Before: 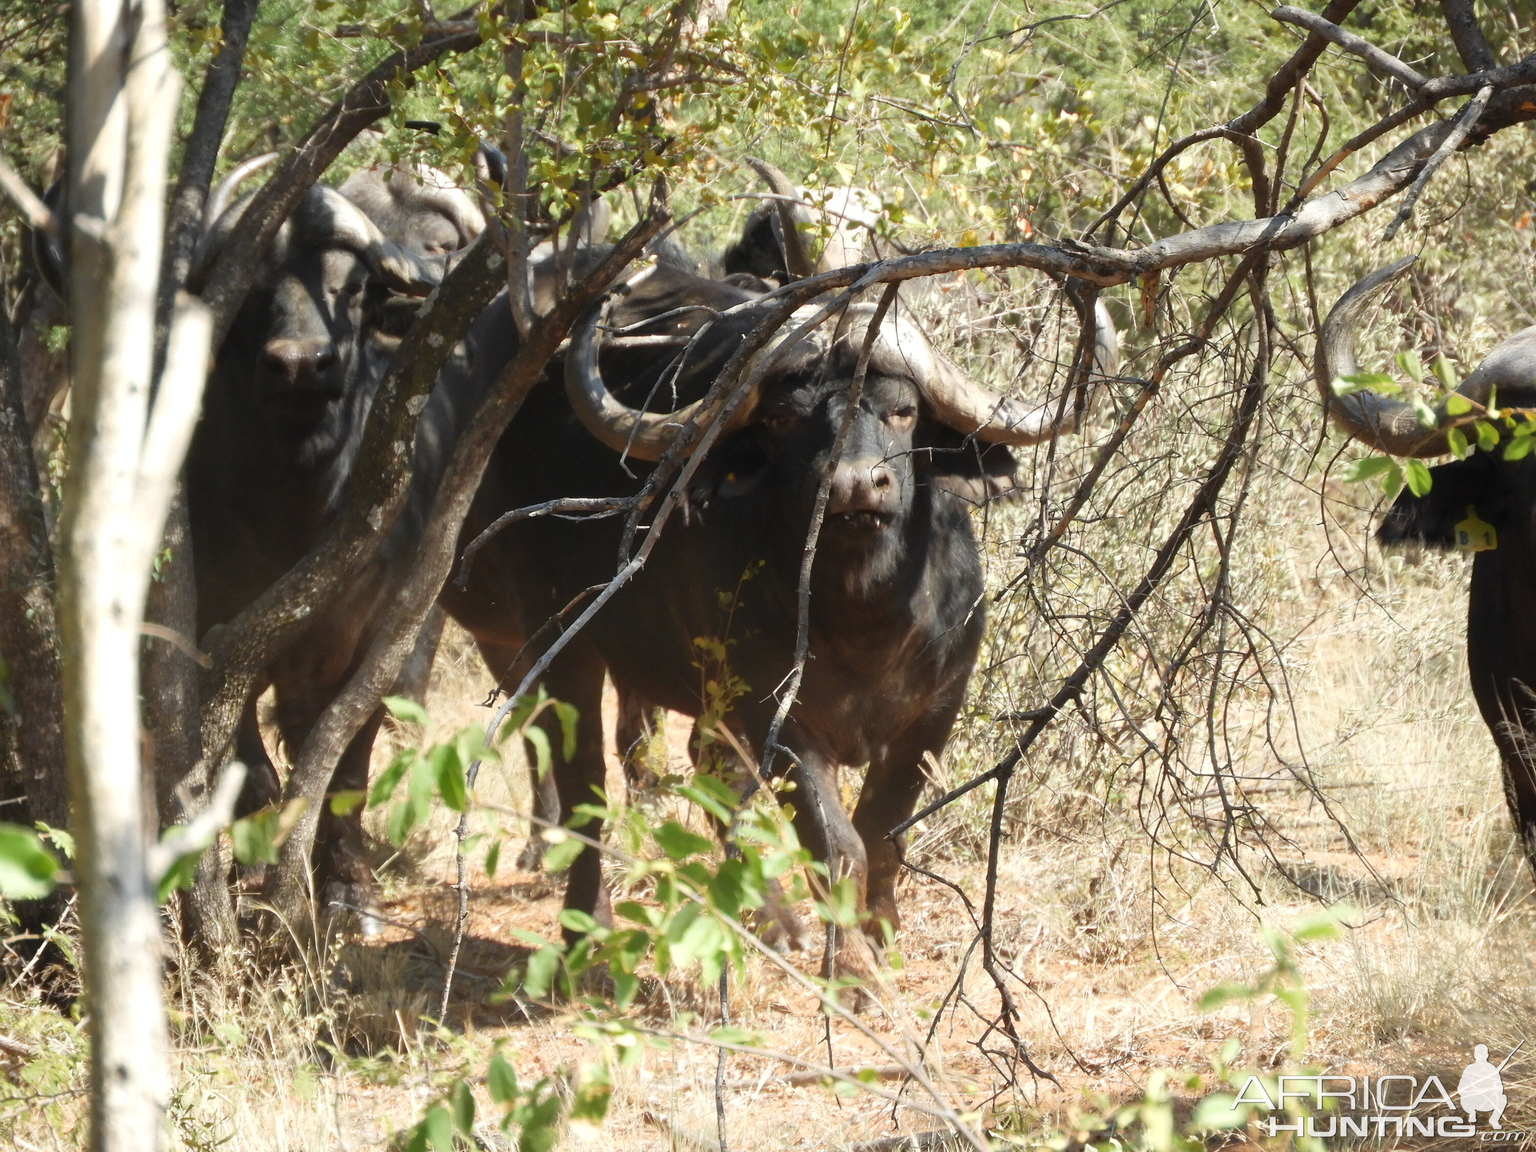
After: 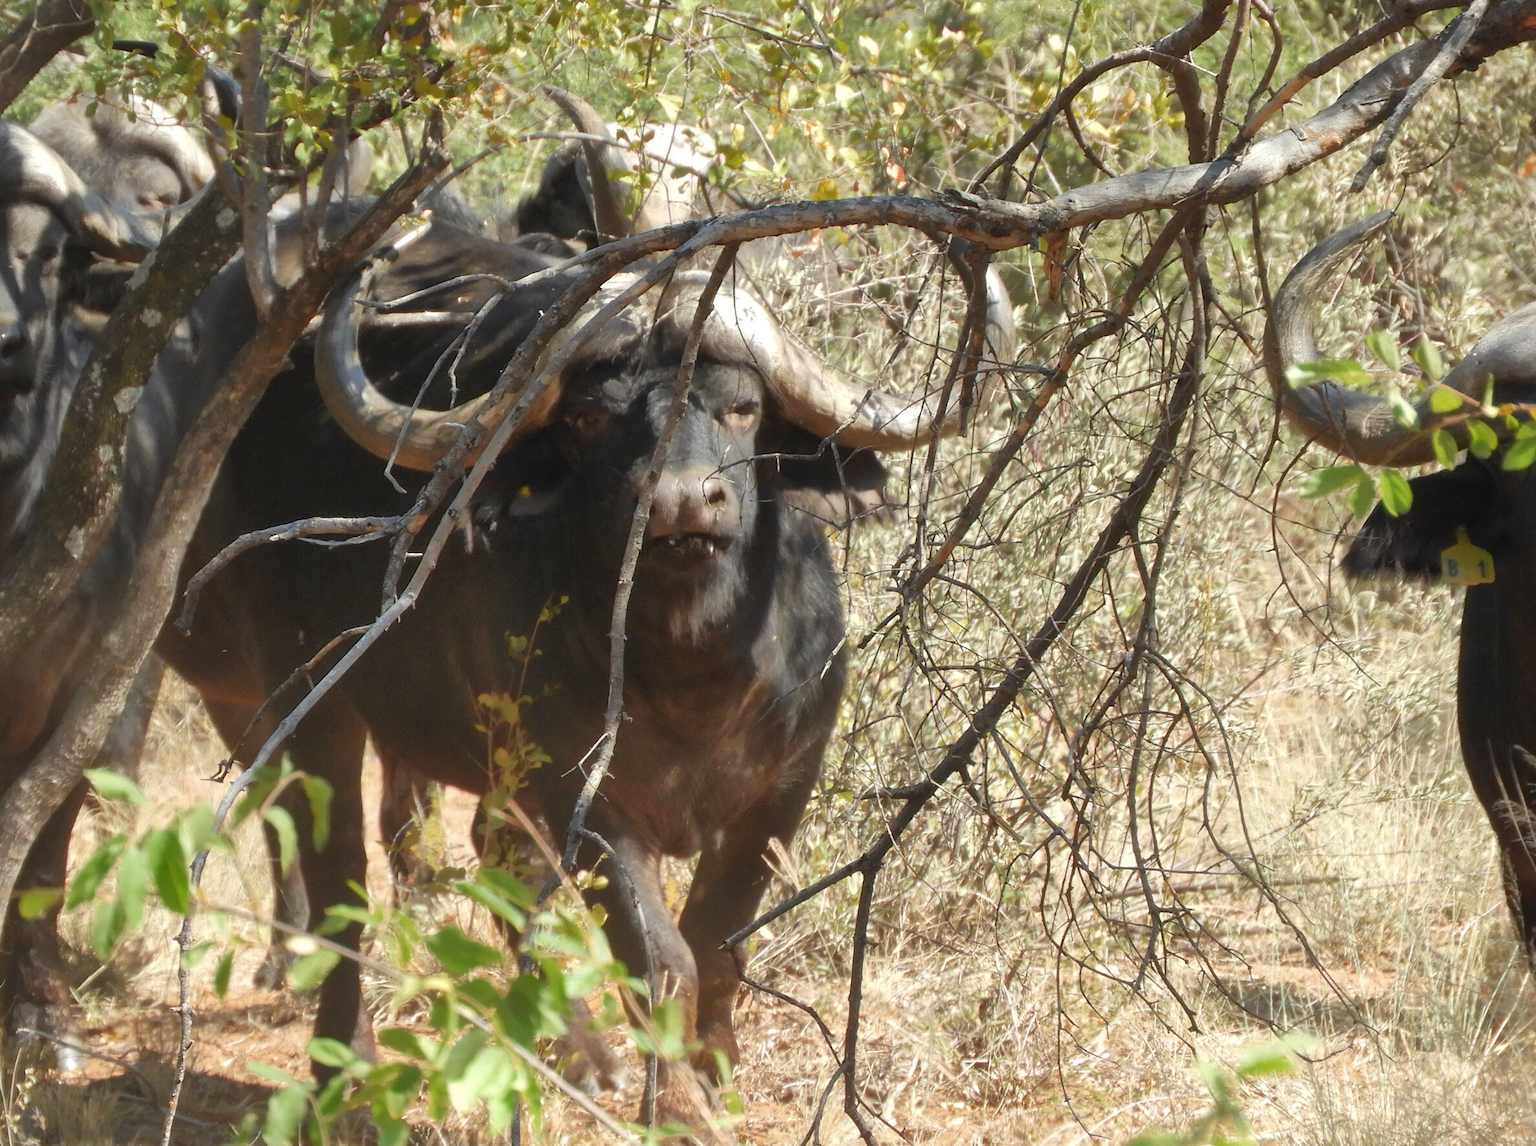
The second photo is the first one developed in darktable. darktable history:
crop and rotate: left 20.577%, top 7.752%, right 0.384%, bottom 13.569%
shadows and highlights: on, module defaults
